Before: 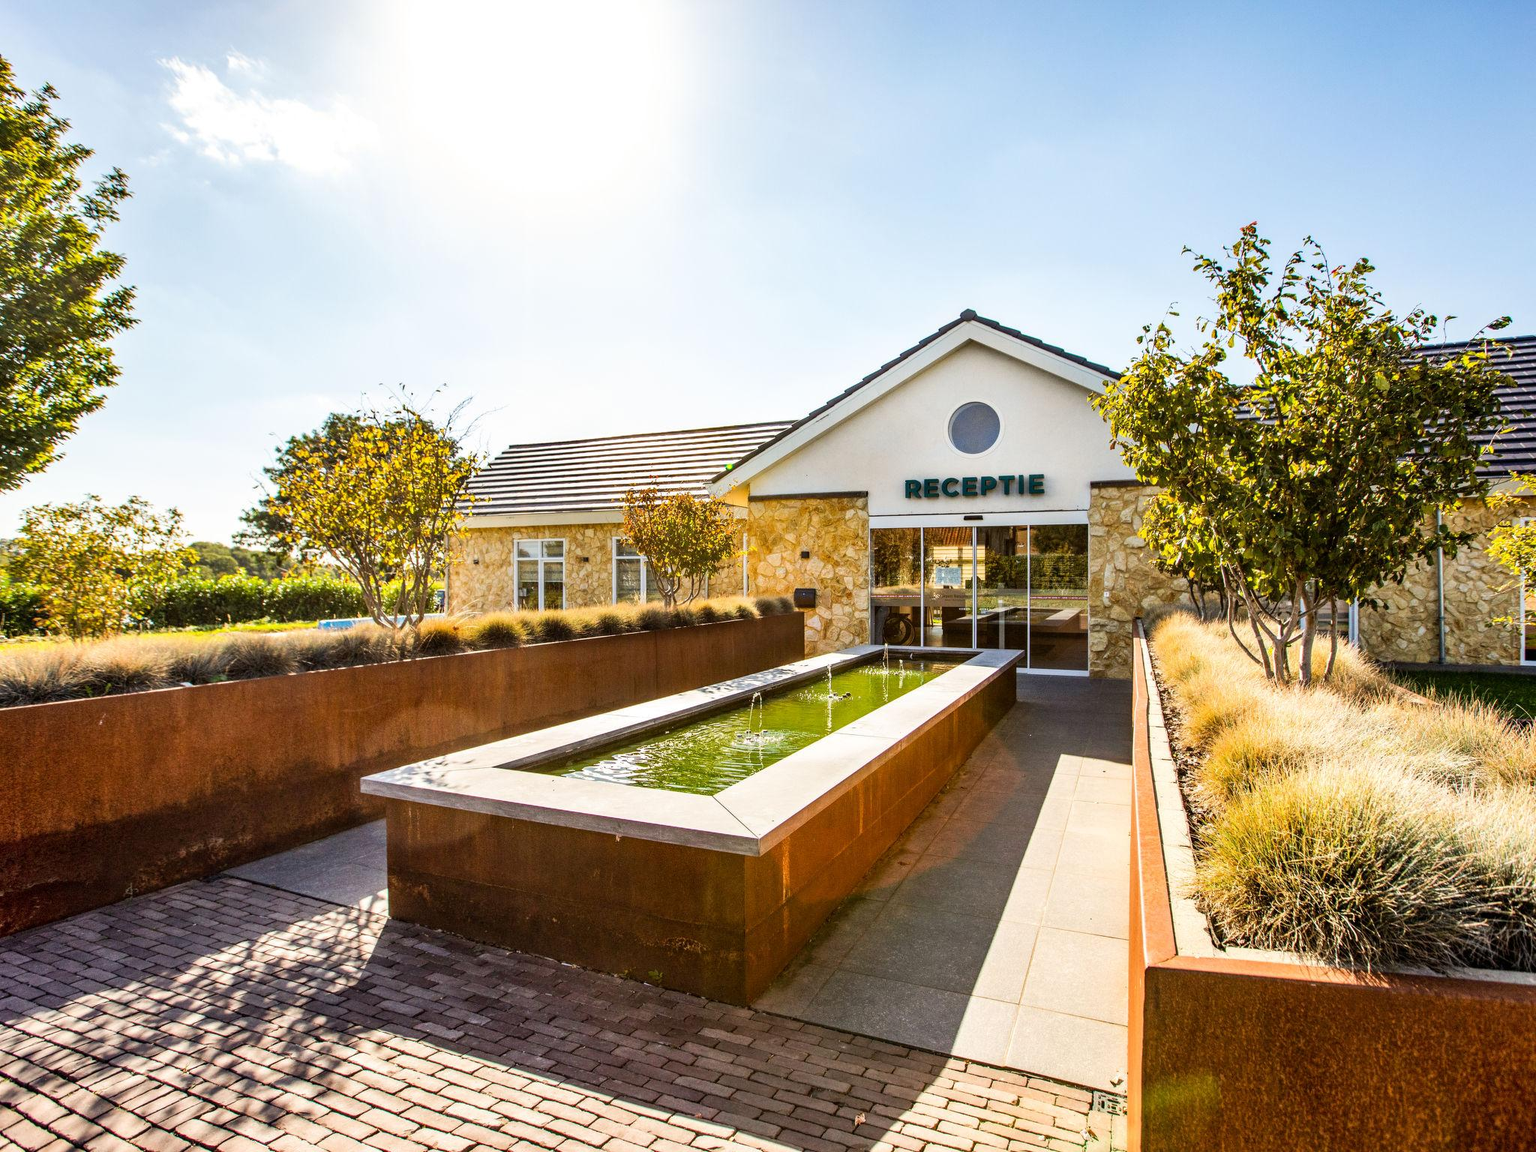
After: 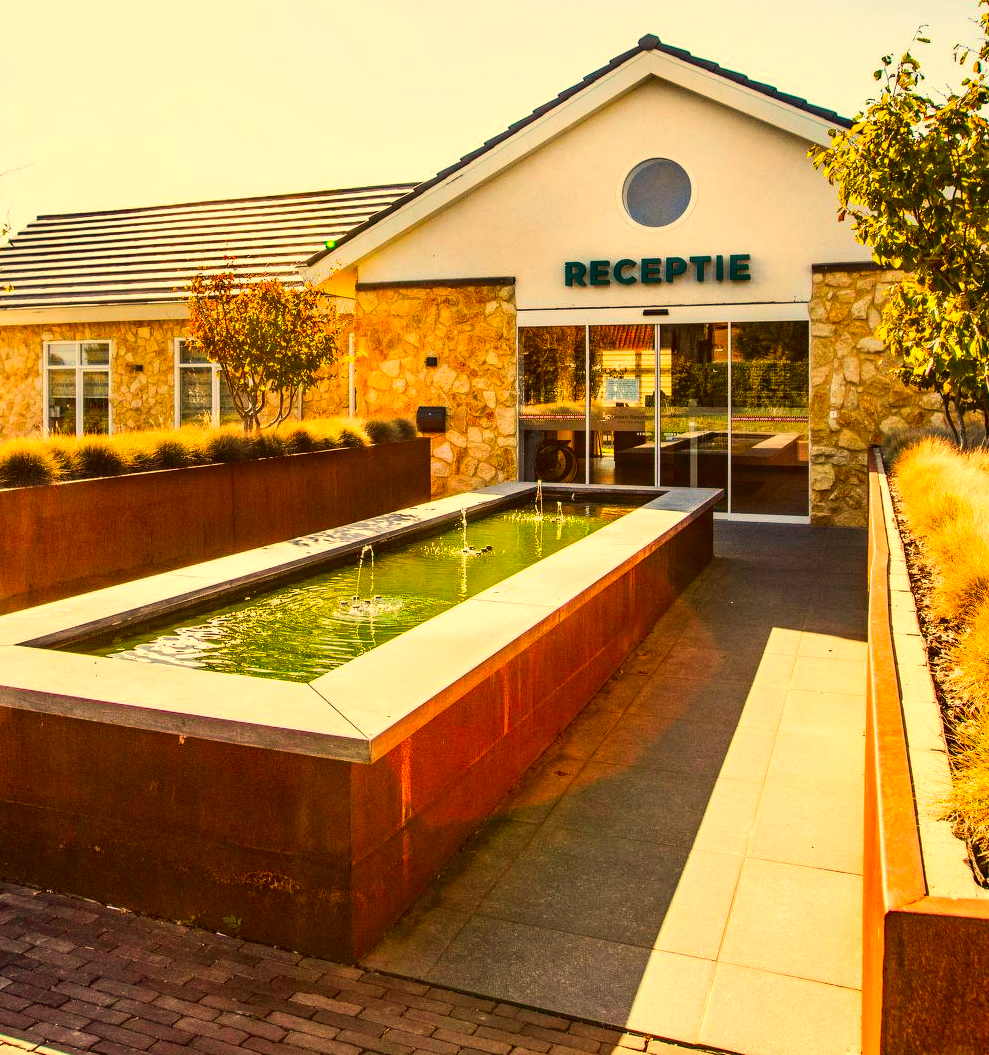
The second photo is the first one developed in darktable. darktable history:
white balance: red 1.123, blue 0.83
contrast brightness saturation: saturation 0.5
crop: left 31.379%, top 24.658%, right 20.326%, bottom 6.628%
tone curve: curves: ch0 [(0, 0.032) (0.181, 0.156) (0.751, 0.762) (1, 1)], color space Lab, linked channels, preserve colors none
